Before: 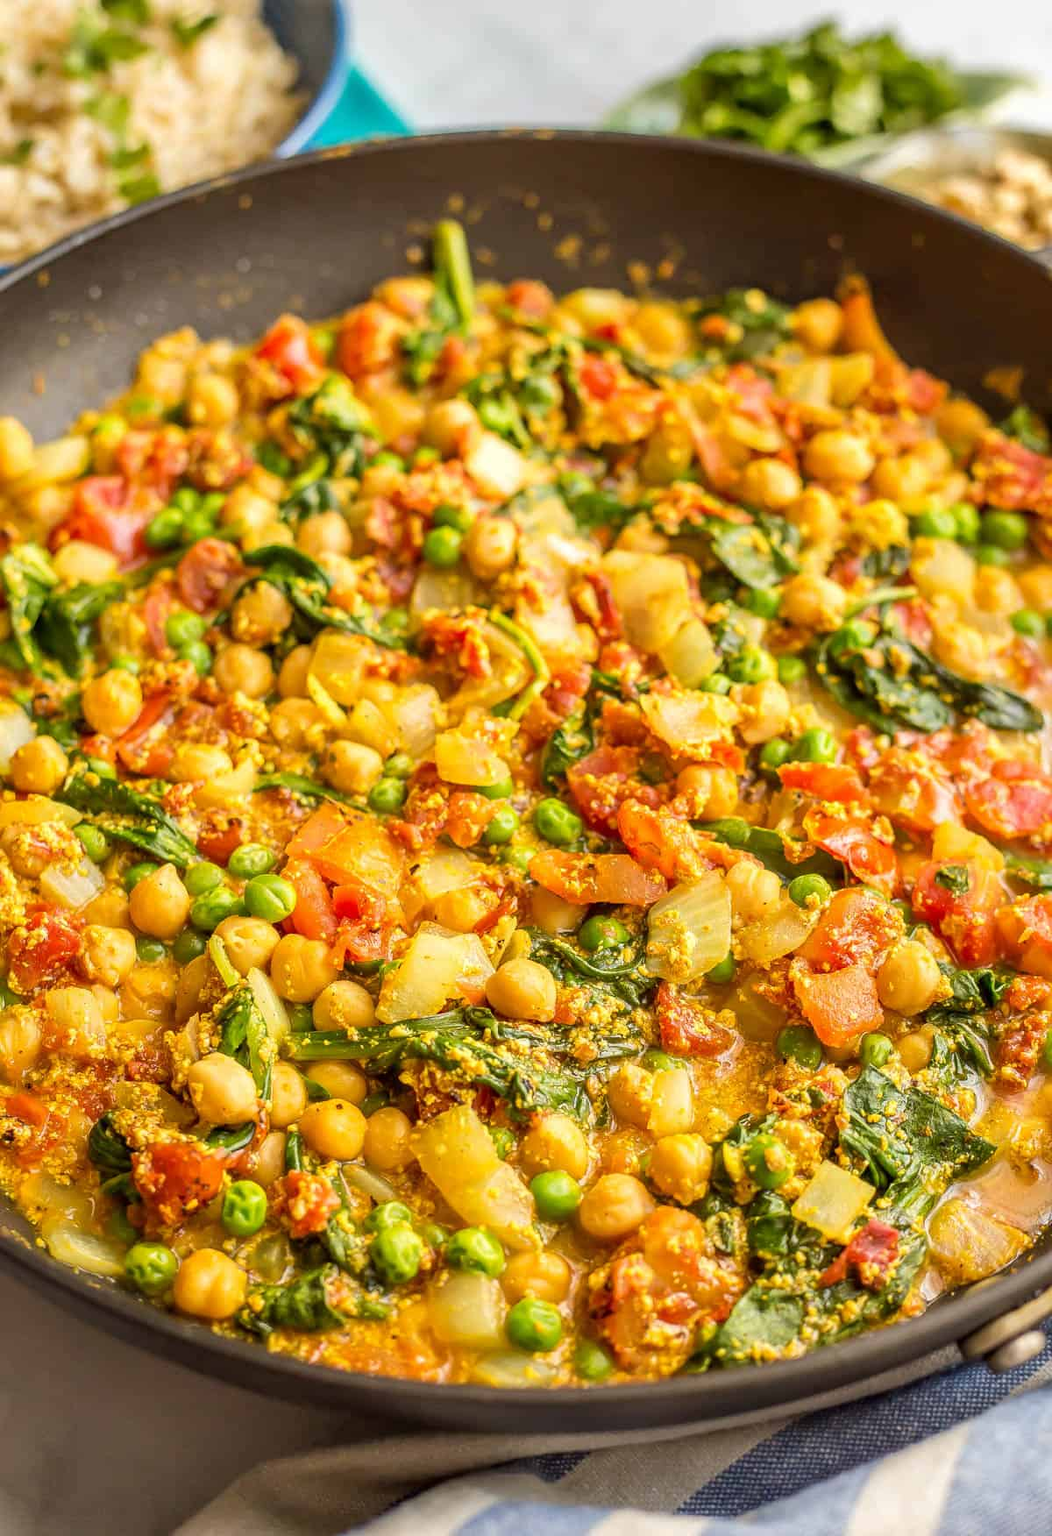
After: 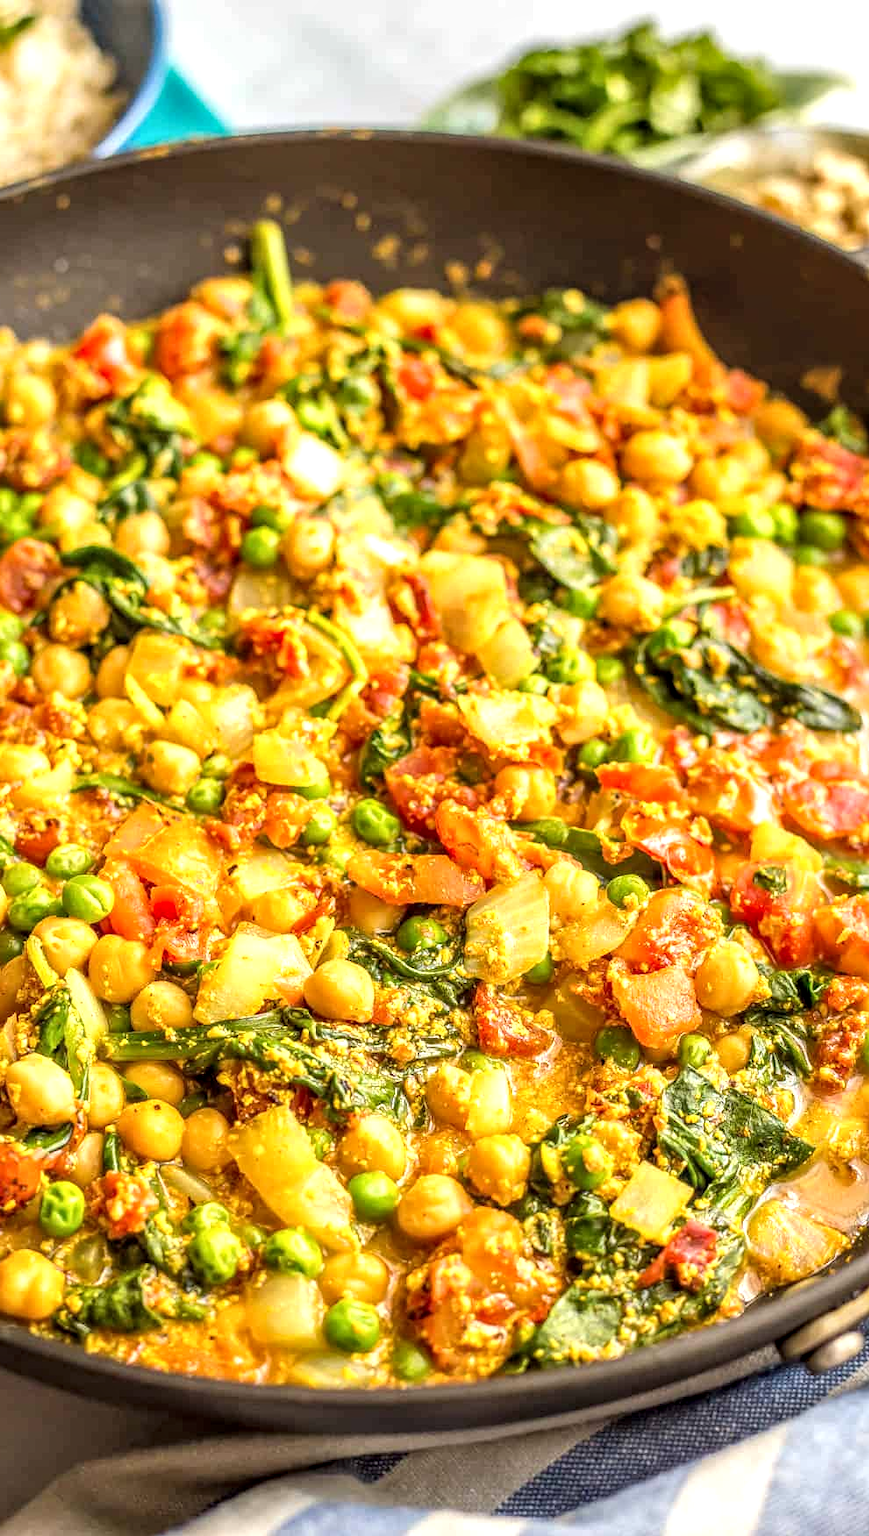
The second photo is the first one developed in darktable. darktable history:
crop: left 17.34%, bottom 0.027%
tone equalizer: -8 EV -0.419 EV, -7 EV -0.422 EV, -6 EV -0.302 EV, -5 EV -0.255 EV, -3 EV 0.194 EV, -2 EV 0.31 EV, -1 EV 0.395 EV, +0 EV 0.404 EV
local contrast: detail 130%
